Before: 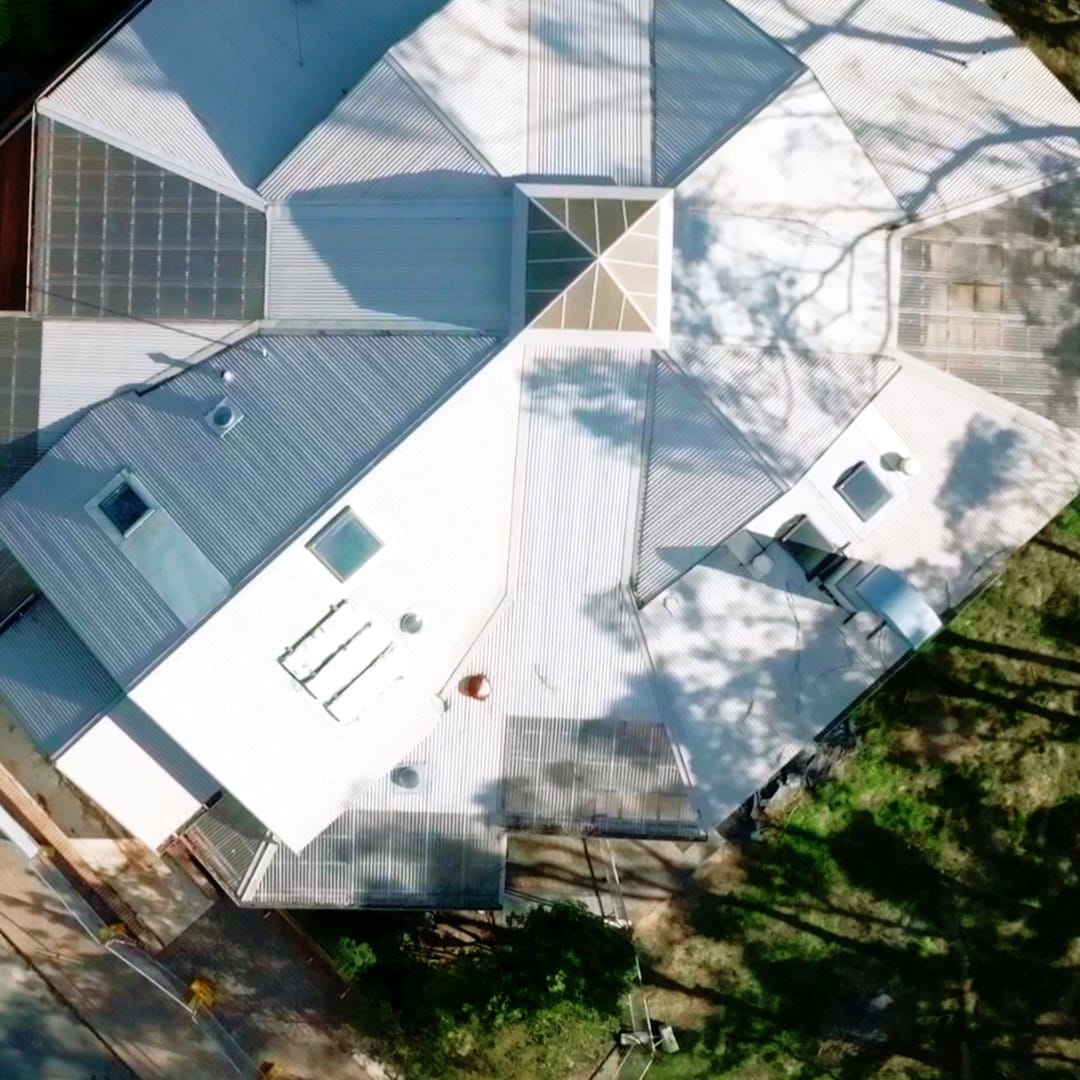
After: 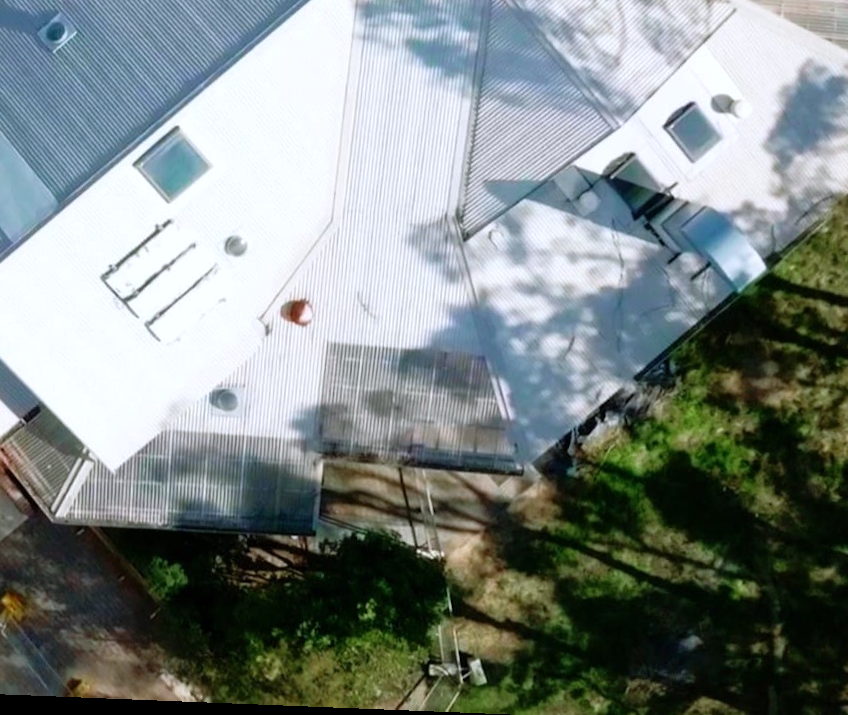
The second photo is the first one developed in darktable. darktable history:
white balance: red 0.98, blue 1.034
crop and rotate: left 17.299%, top 35.115%, right 7.015%, bottom 1.024%
rotate and perspective: rotation 2.27°, automatic cropping off
